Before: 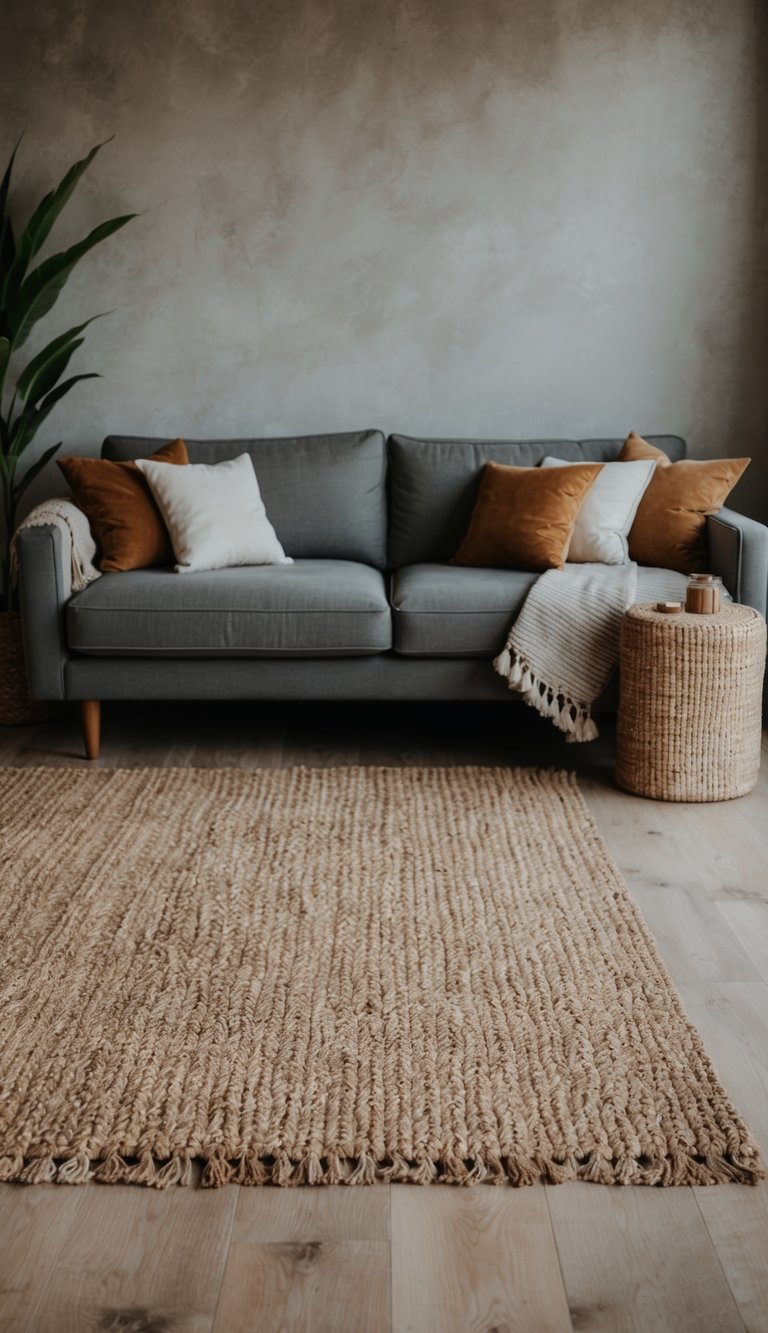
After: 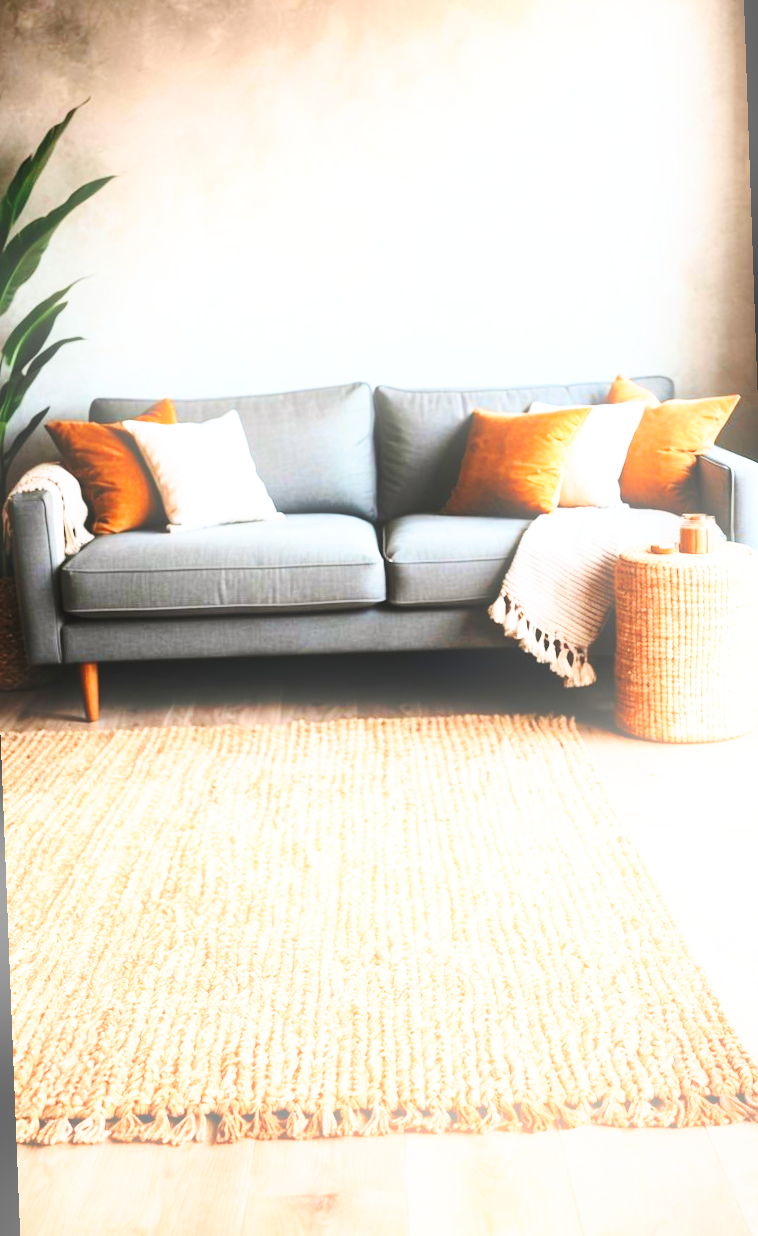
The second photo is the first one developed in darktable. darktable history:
exposure: black level correction 0, exposure 1 EV, compensate exposure bias true, compensate highlight preservation false
bloom: size 13.65%, threshold 98.39%, strength 4.82%
contrast brightness saturation: contrast 0.2, brightness 0.16, saturation 0.22
white balance: red 1.009, blue 1.027
base curve: curves: ch0 [(0, 0) (0.026, 0.03) (0.109, 0.232) (0.351, 0.748) (0.669, 0.968) (1, 1)], preserve colors none
rotate and perspective: rotation -2.12°, lens shift (vertical) 0.009, lens shift (horizontal) -0.008, automatic cropping original format, crop left 0.036, crop right 0.964, crop top 0.05, crop bottom 0.959
